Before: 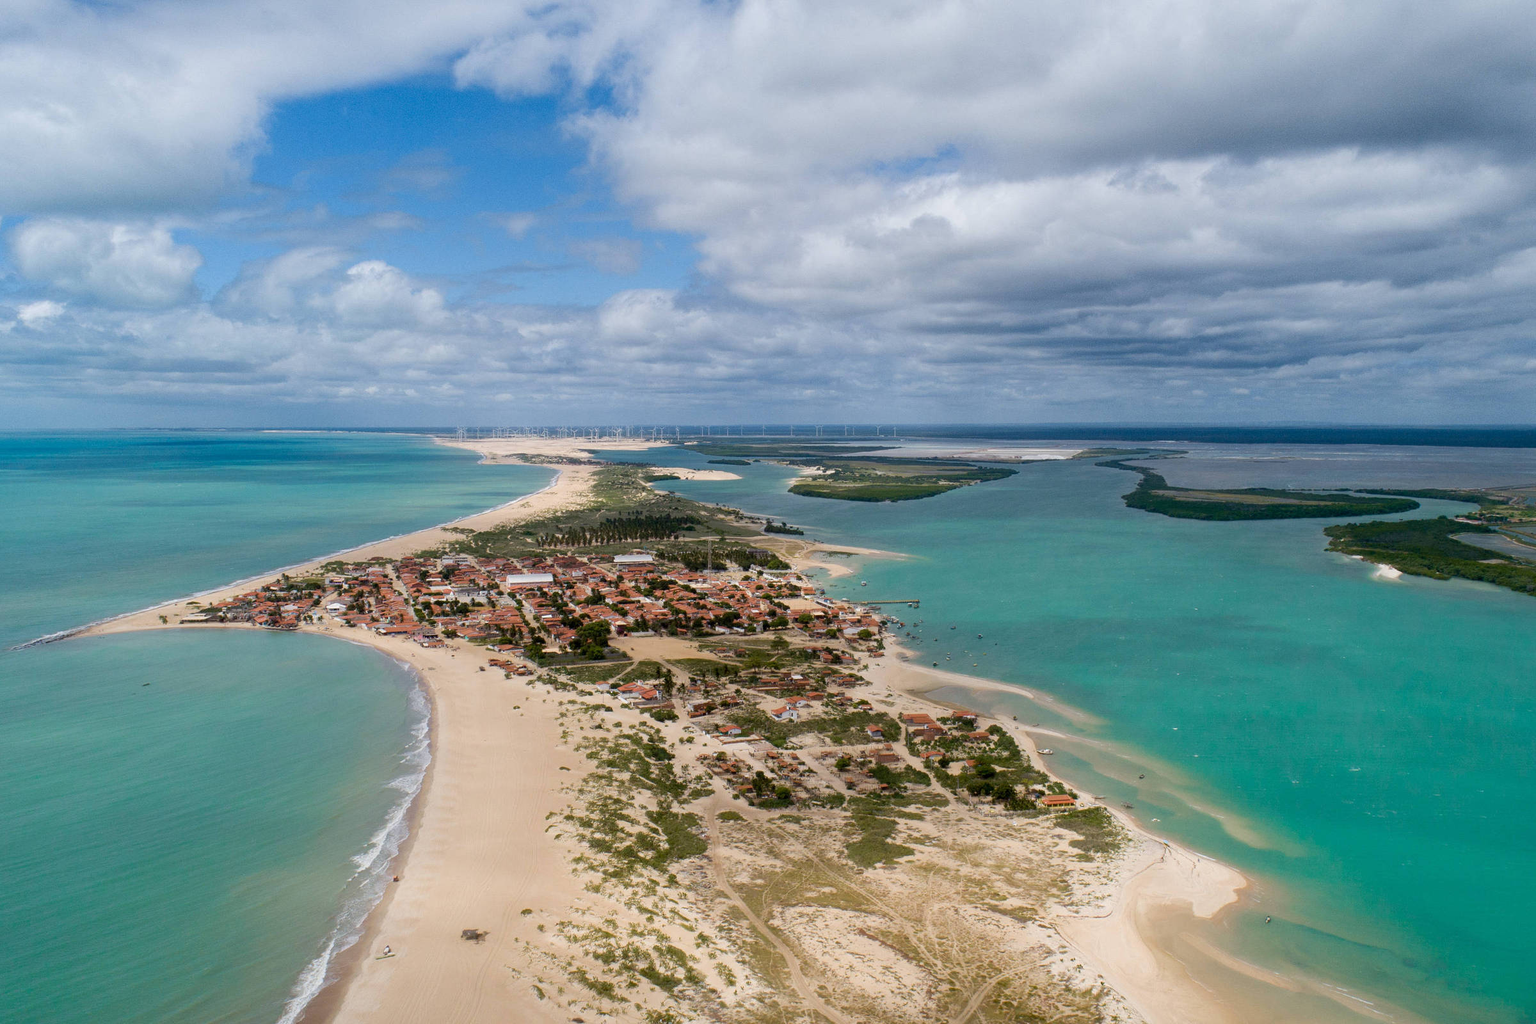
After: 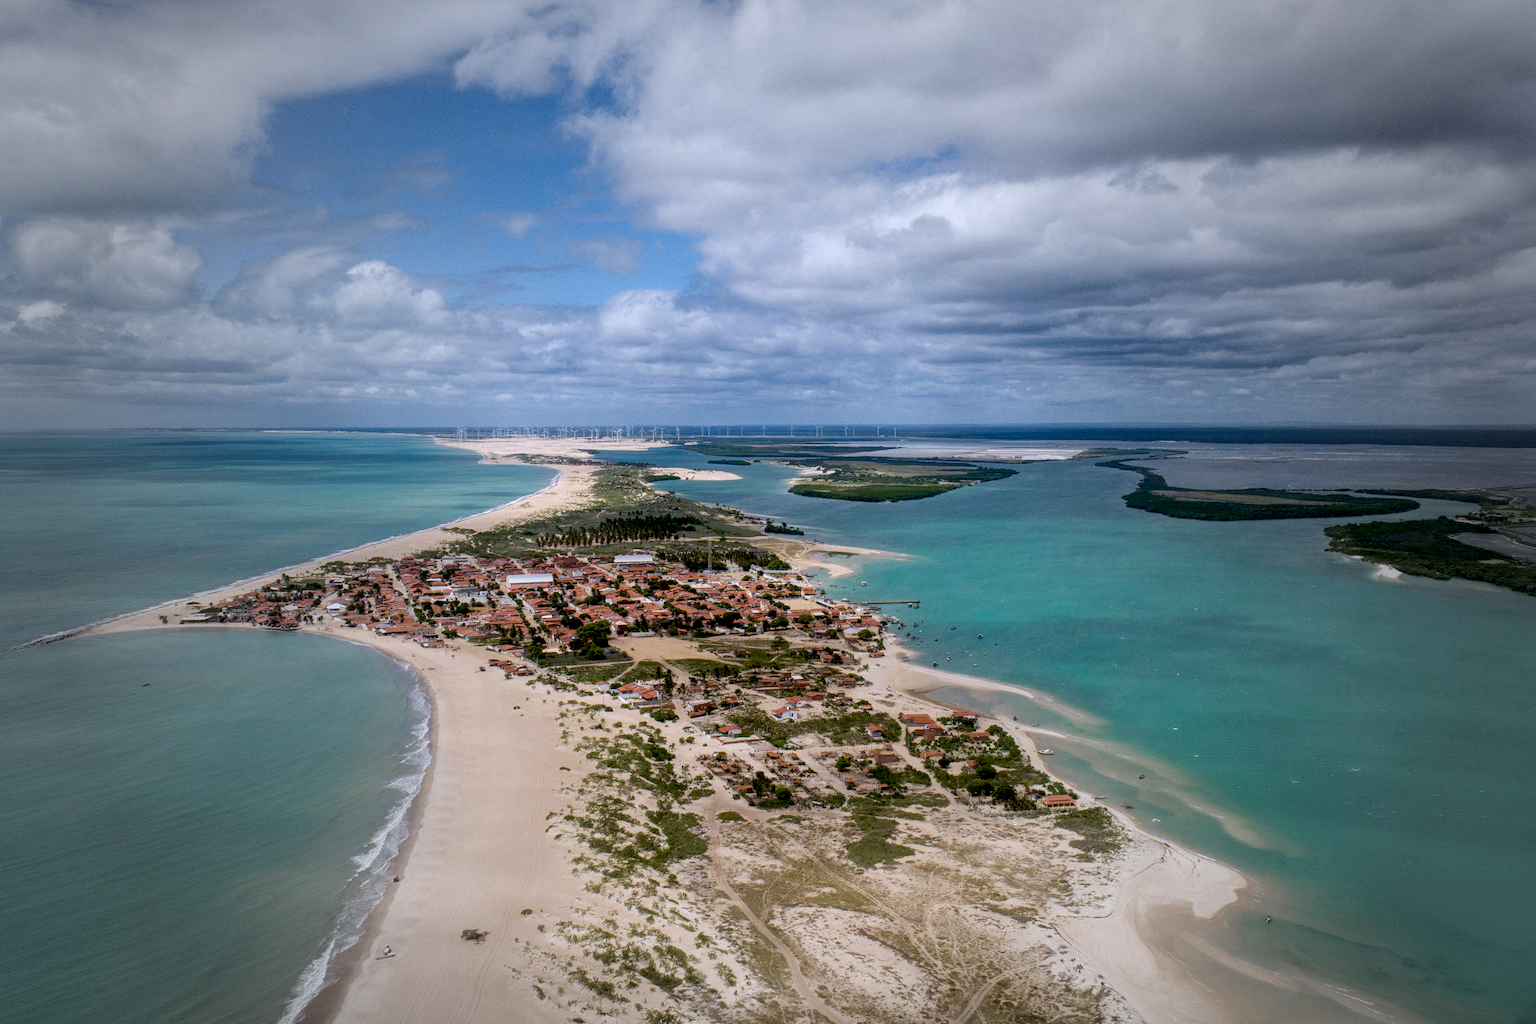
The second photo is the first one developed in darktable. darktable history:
exposure: black level correction 0.01, exposure 0.007 EV, compensate highlight preservation false
color calibration: illuminant as shot in camera, x 0.358, y 0.373, temperature 4628.91 K
local contrast: on, module defaults
vignetting: fall-off start 33.66%, fall-off radius 64.67%, width/height ratio 0.956, unbound false
